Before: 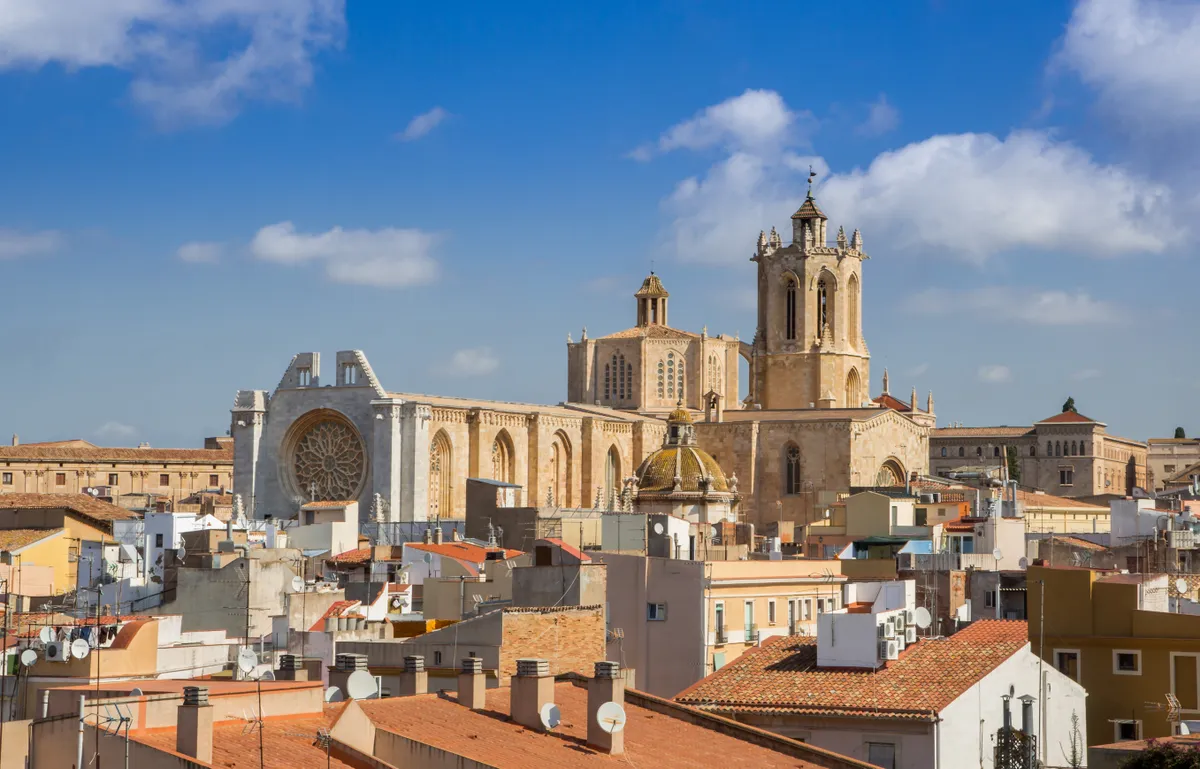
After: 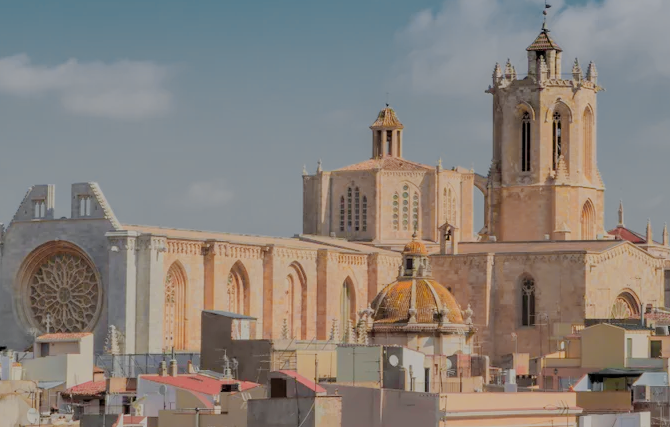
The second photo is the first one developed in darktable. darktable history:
filmic rgb: black relative exposure -7.05 EV, white relative exposure 6.02 EV, threshold 3.04 EV, target black luminance 0%, hardness 2.76, latitude 62.11%, contrast 0.697, highlights saturation mix 10.74%, shadows ↔ highlights balance -0.055%, enable highlight reconstruction true
crop and rotate: left 22.129%, top 21.864%, right 21.99%, bottom 22.569%
color zones: curves: ch0 [(0.257, 0.558) (0.75, 0.565)]; ch1 [(0.004, 0.857) (0.14, 0.416) (0.257, 0.695) (0.442, 0.032) (0.736, 0.266) (0.891, 0.741)]; ch2 [(0, 0.623) (0.112, 0.436) (0.271, 0.474) (0.516, 0.64) (0.743, 0.286)]
